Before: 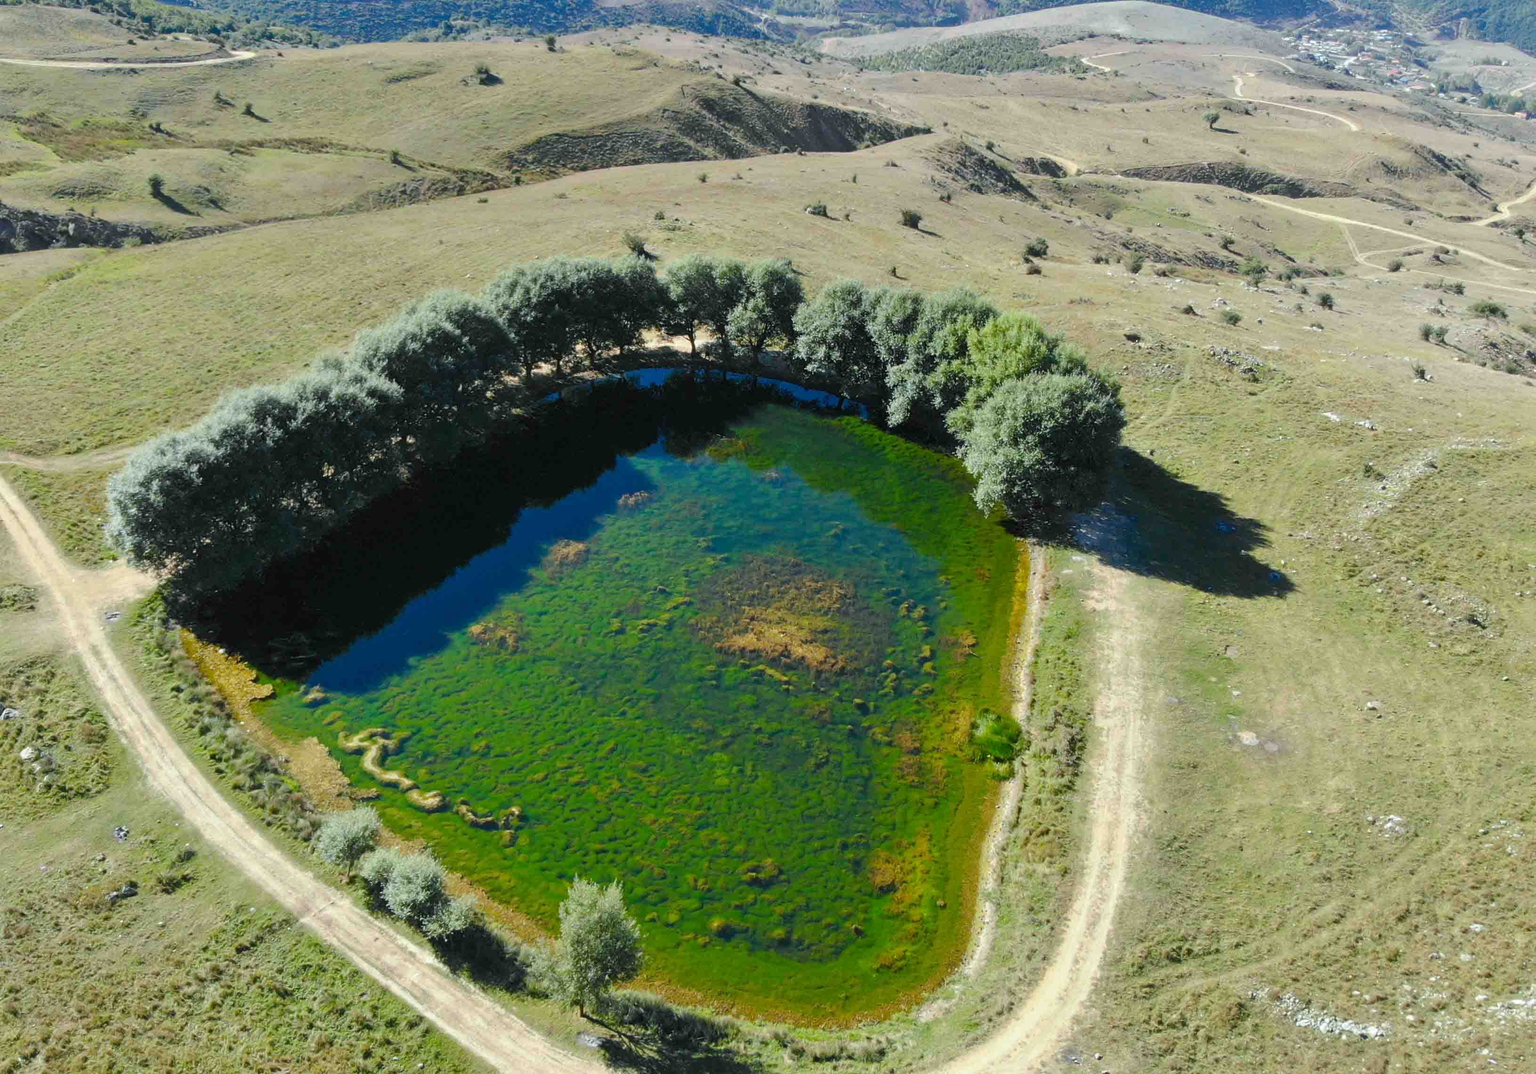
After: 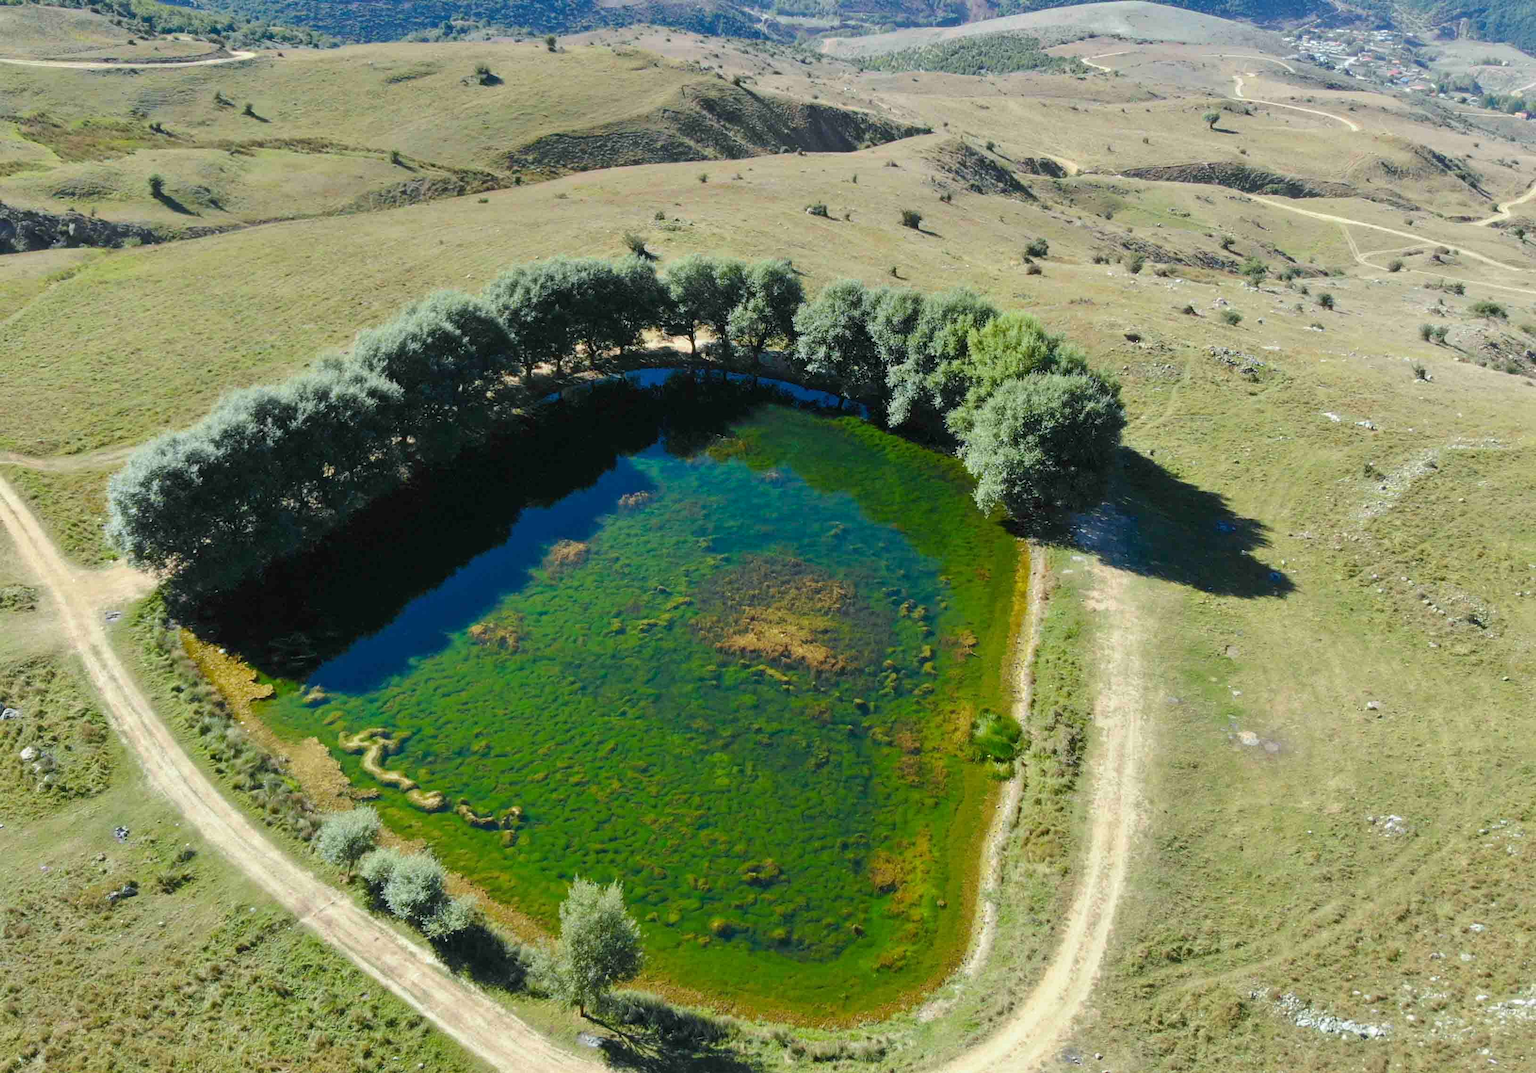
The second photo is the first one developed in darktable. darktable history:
velvia: strength 15.47%
